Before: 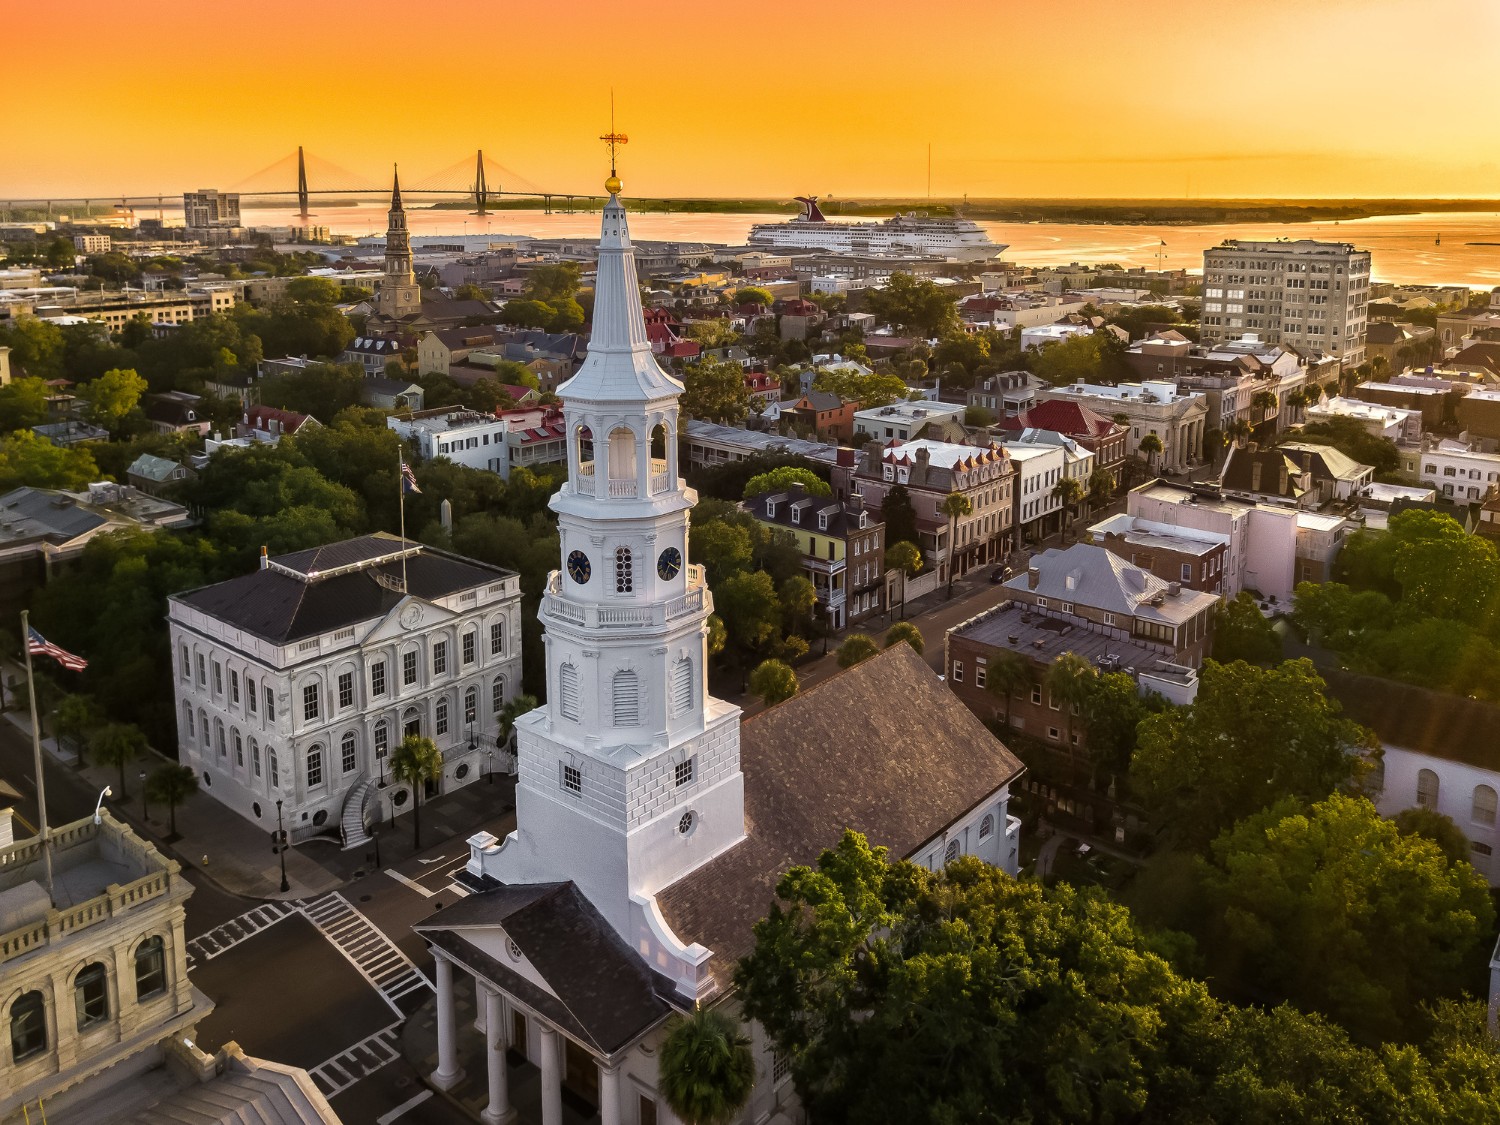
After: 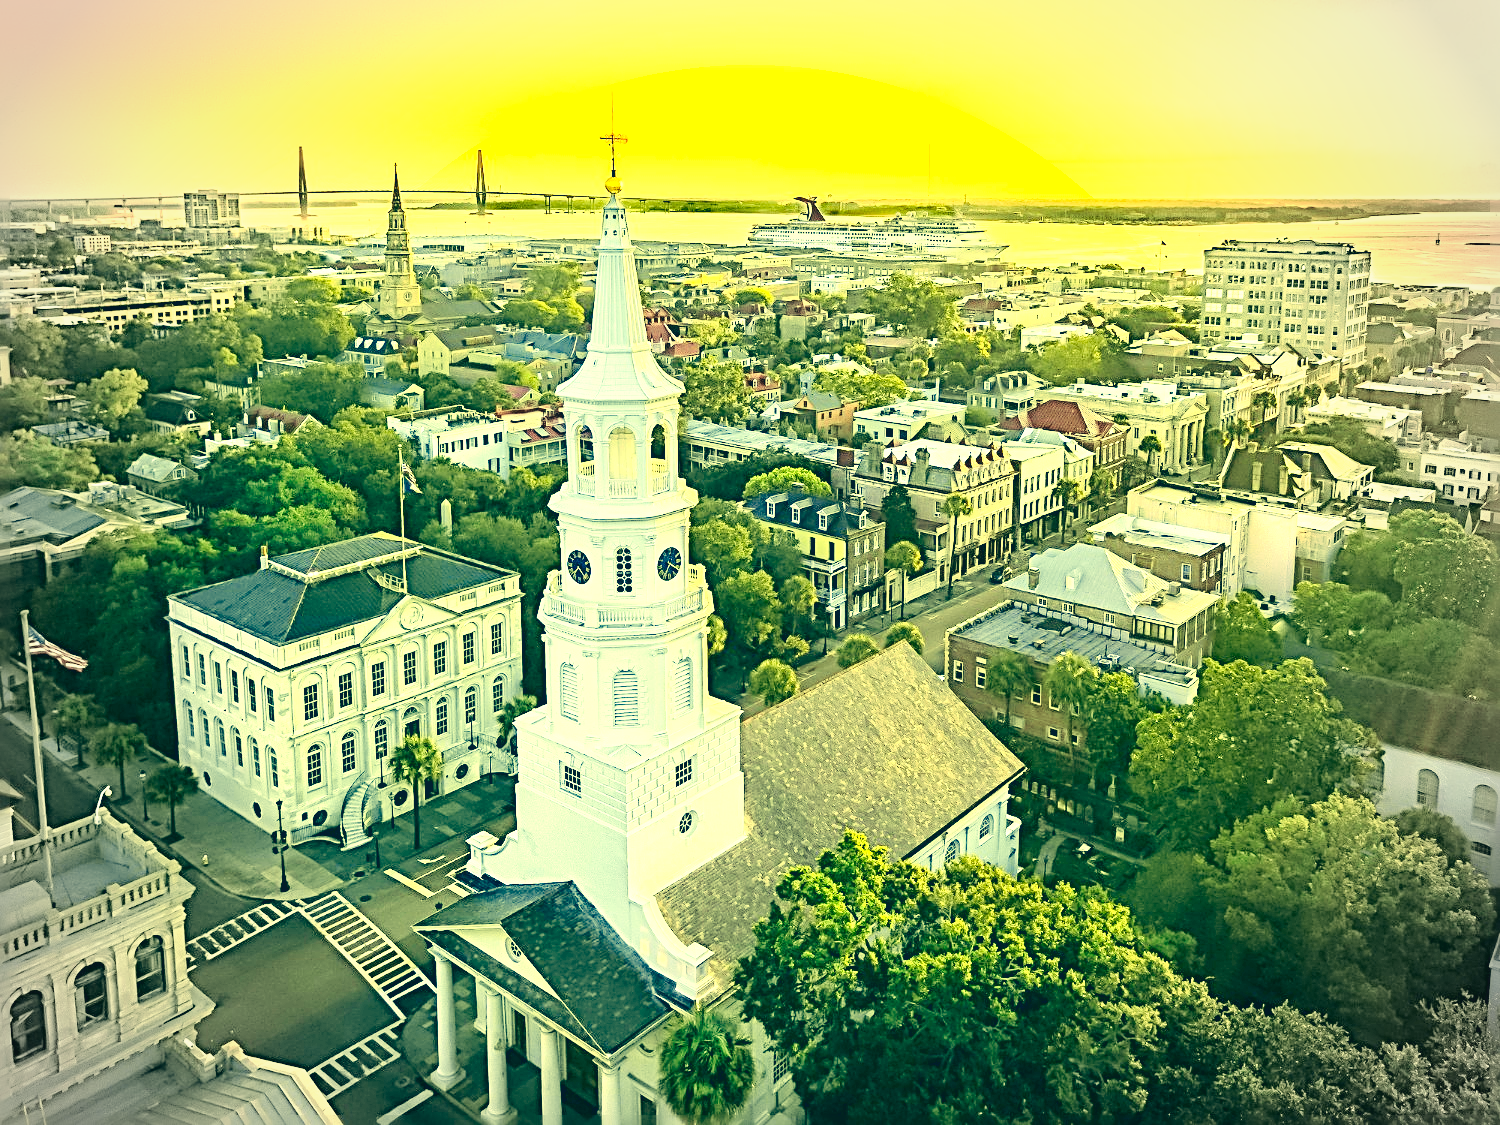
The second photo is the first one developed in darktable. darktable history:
color correction: highlights a* -15.58, highlights b* 40, shadows a* -40, shadows b* -26.18
color zones: curves: ch0 [(0, 0.5) (0.143, 0.52) (0.286, 0.5) (0.429, 0.5) (0.571, 0.5) (0.714, 0.5) (0.857, 0.5) (1, 0.5)]; ch1 [(0, 0.489) (0.155, 0.45) (0.286, 0.466) (0.429, 0.5) (0.571, 0.5) (0.714, 0.5) (0.857, 0.5) (1, 0.489)]
sharpen: radius 3.69, amount 0.928
base curve: curves: ch0 [(0, 0) (0.158, 0.273) (0.879, 0.895) (1, 1)], preserve colors none
tone curve: curves: ch0 [(0, 0.039) (0.104, 0.103) (0.273, 0.267) (0.448, 0.487) (0.704, 0.761) (0.886, 0.922) (0.994, 0.971)]; ch1 [(0, 0) (0.335, 0.298) (0.446, 0.413) (0.485, 0.487) (0.515, 0.503) (0.566, 0.563) (0.641, 0.655) (1, 1)]; ch2 [(0, 0) (0.314, 0.301) (0.421, 0.411) (0.502, 0.494) (0.528, 0.54) (0.557, 0.559) (0.612, 0.605) (0.722, 0.686) (1, 1)], color space Lab, independent channels, preserve colors none
exposure: black level correction 0, exposure 0.877 EV, compensate exposure bias true, compensate highlight preservation false
vignetting: fall-off start 67.15%, brightness -0.442, saturation -0.691, width/height ratio 1.011, unbound false
